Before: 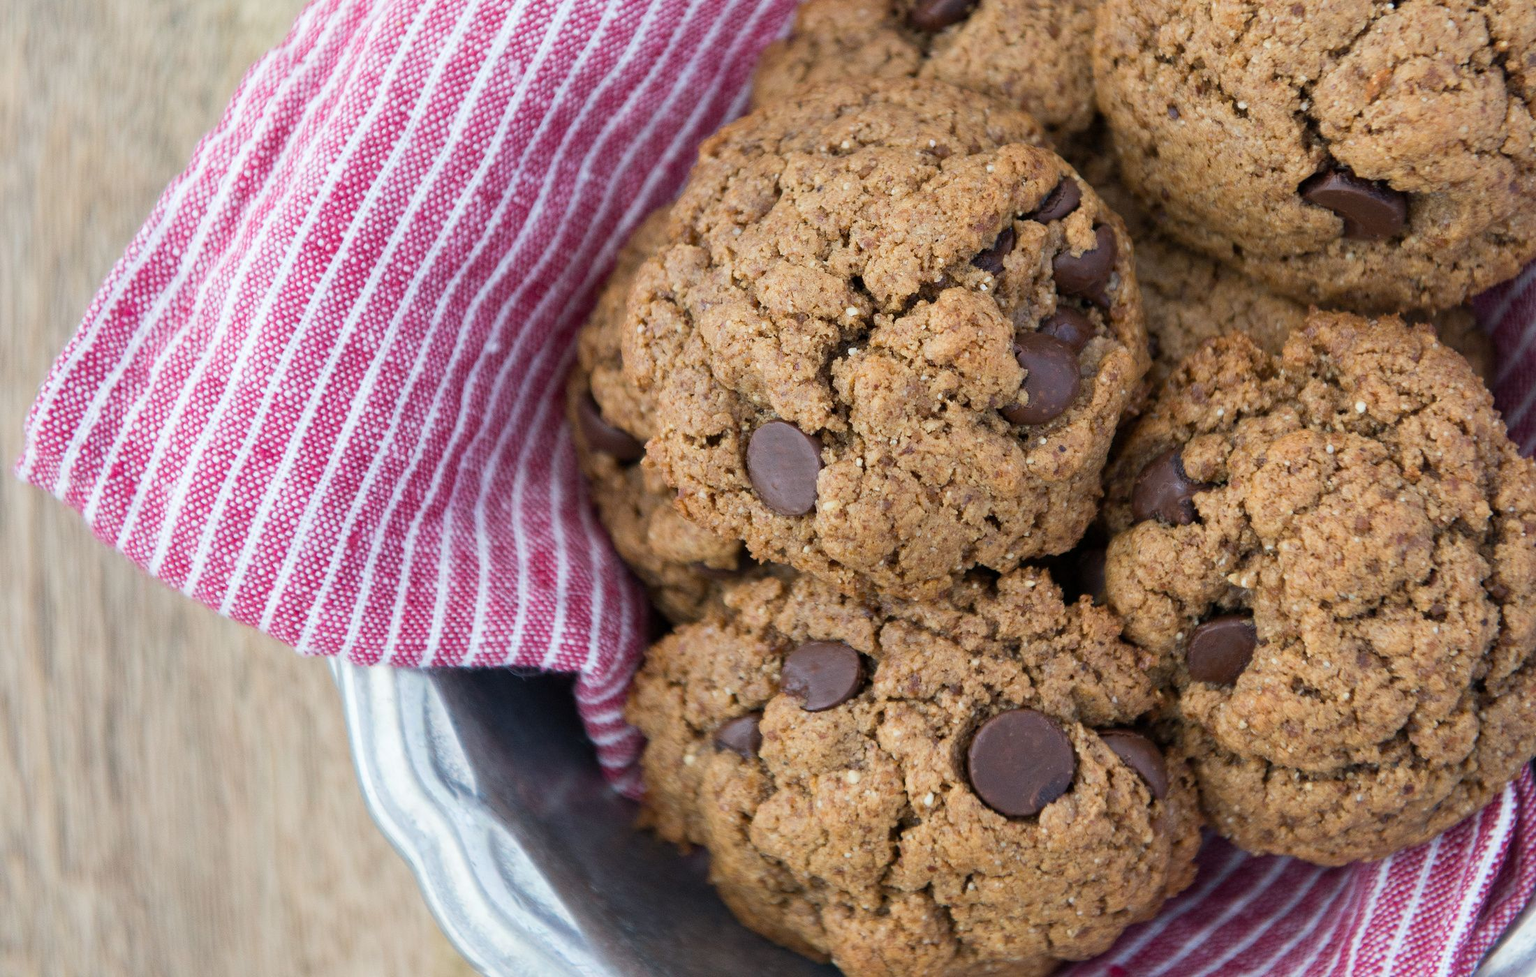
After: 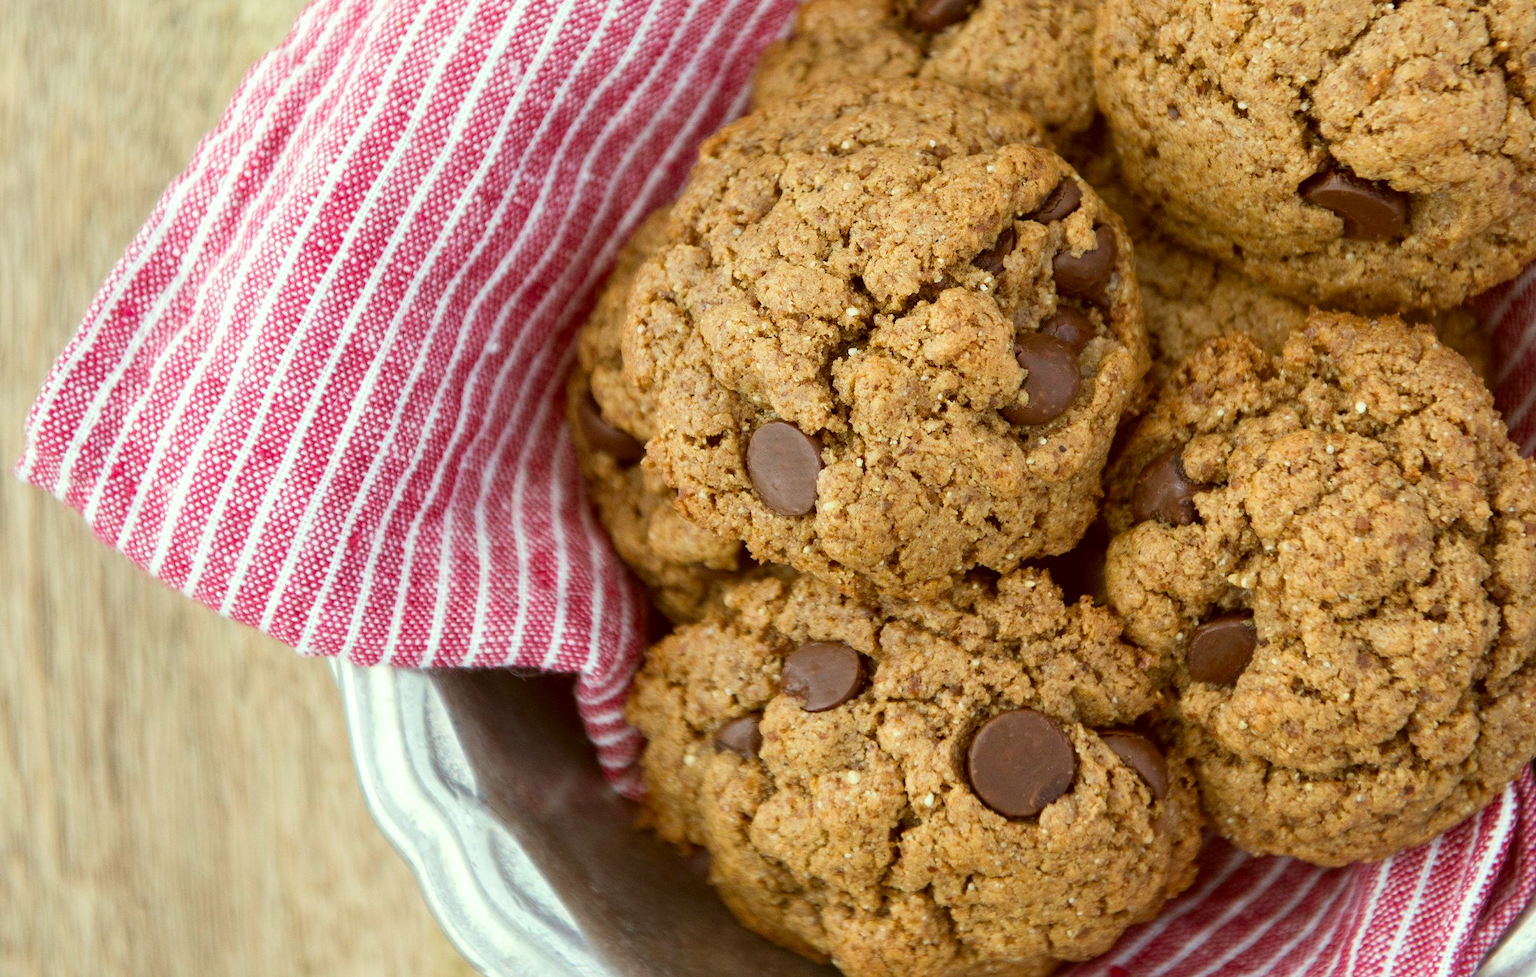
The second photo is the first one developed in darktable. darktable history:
exposure: exposure 0.2 EV, compensate highlight preservation false
color correction: highlights a* -5.94, highlights b* 9.48, shadows a* 10.12, shadows b* 23.94
